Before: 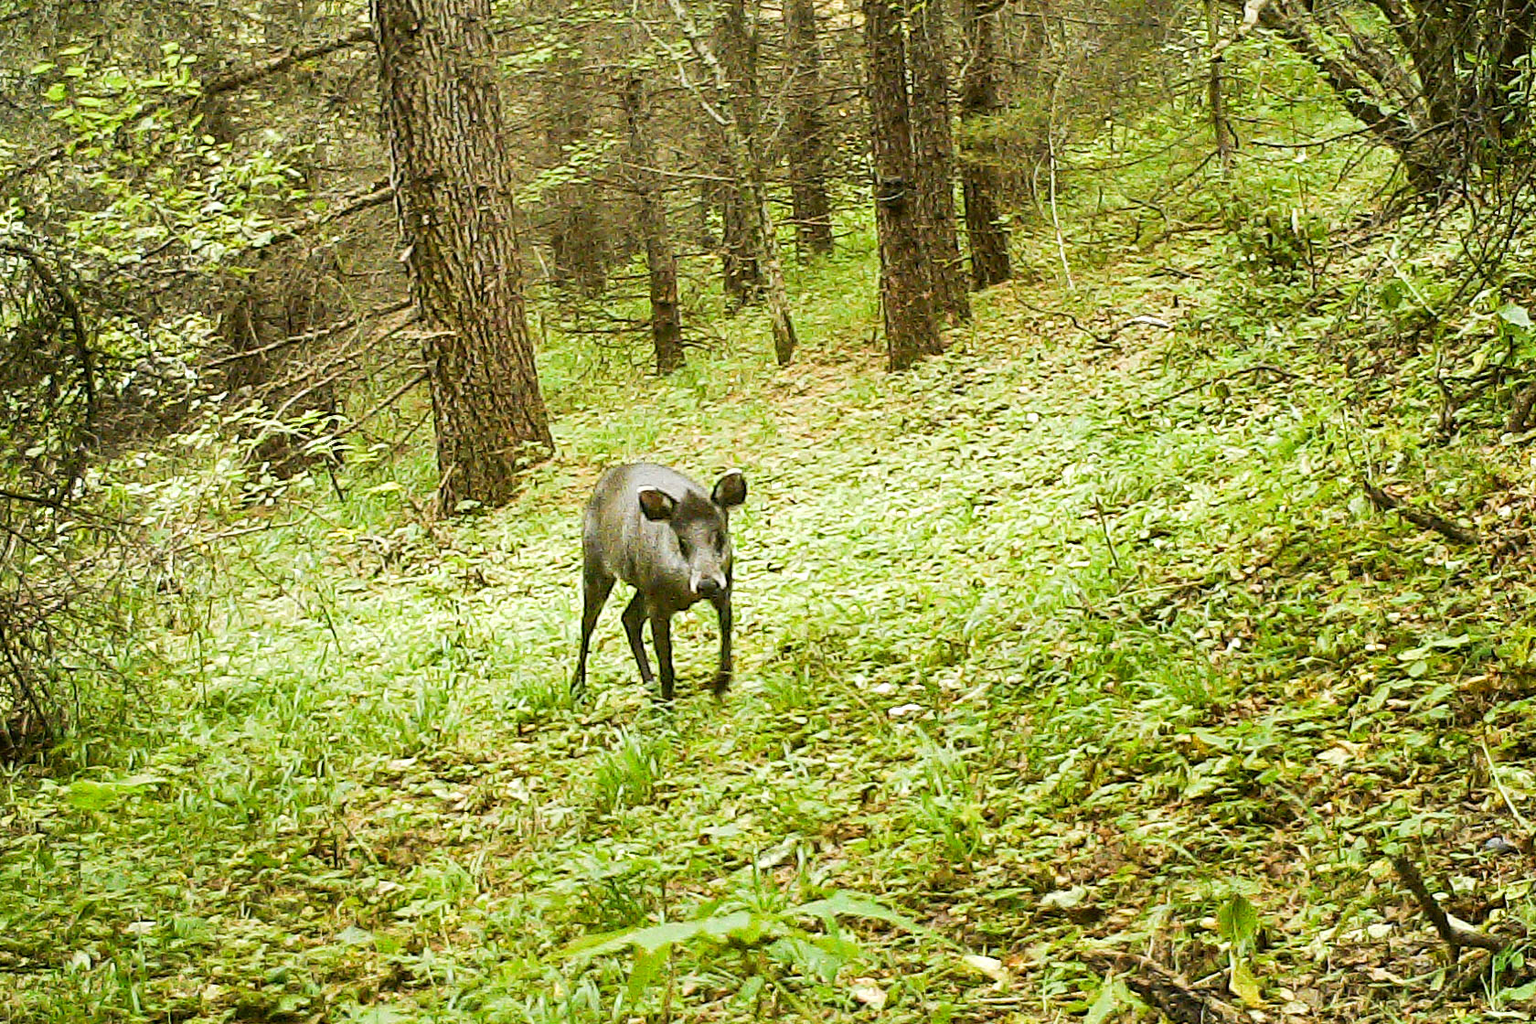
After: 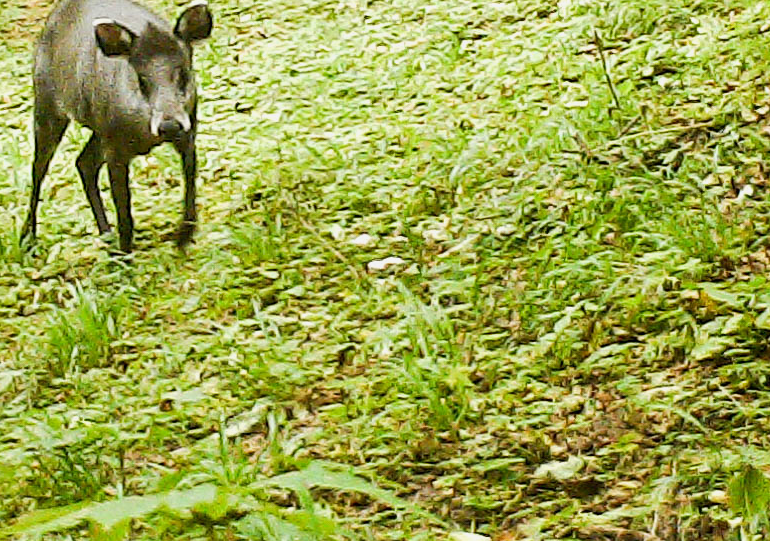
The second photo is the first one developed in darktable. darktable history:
white balance: red 1, blue 1
crop: left 35.976%, top 45.819%, right 18.162%, bottom 5.807%
exposure: exposure -0.151 EV, compensate highlight preservation false
